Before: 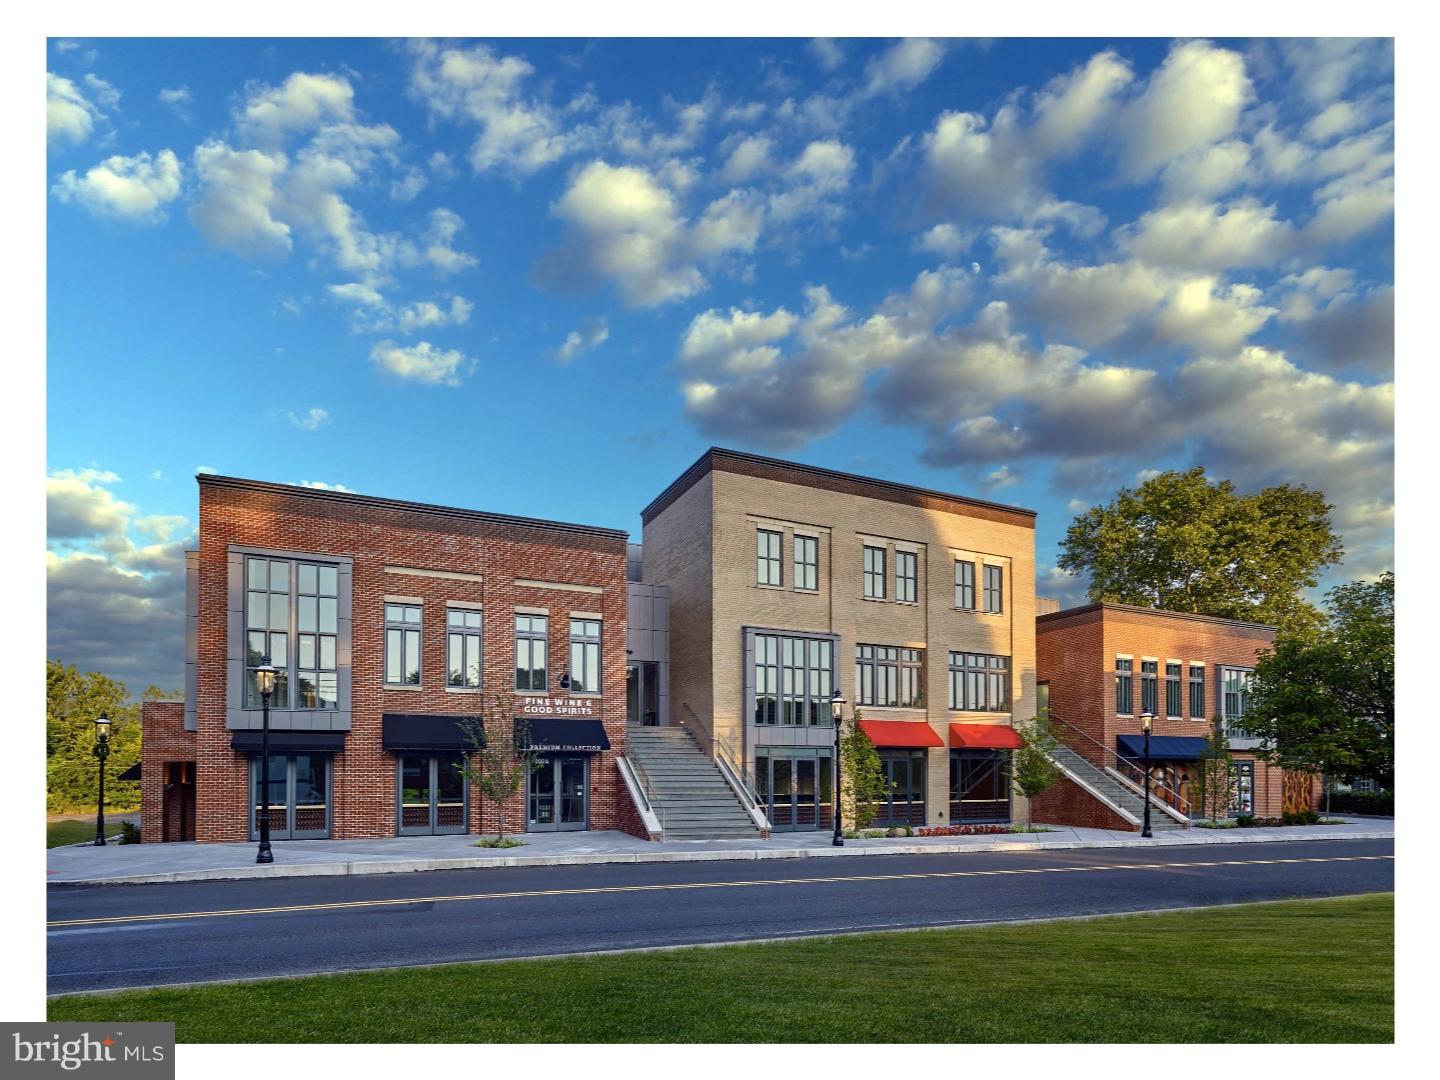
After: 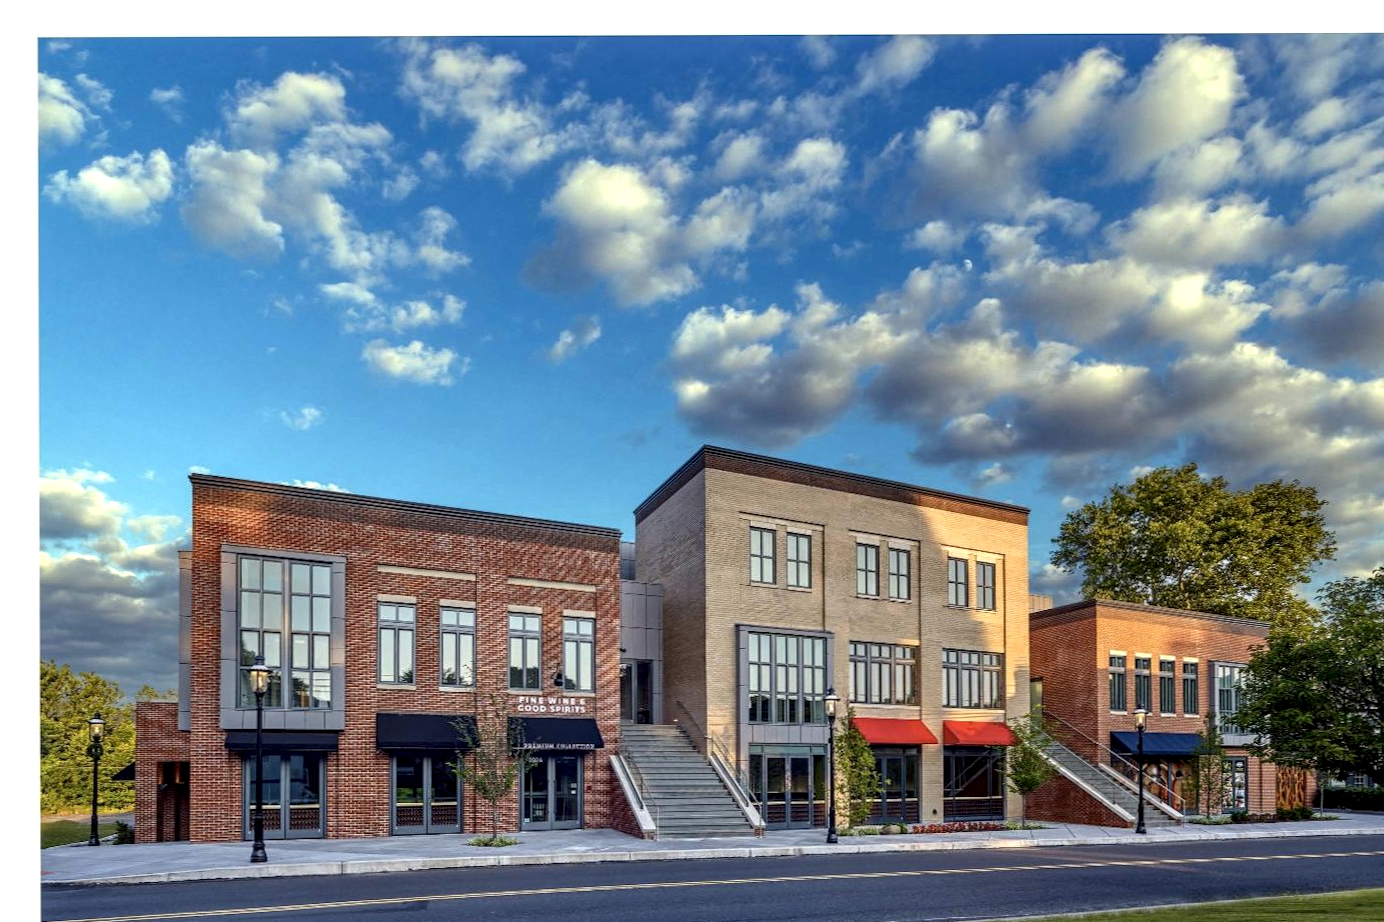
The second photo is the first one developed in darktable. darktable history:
crop and rotate: angle 0.2°, left 0.275%, right 3.127%, bottom 14.18%
local contrast: highlights 61%, detail 143%, midtone range 0.428
